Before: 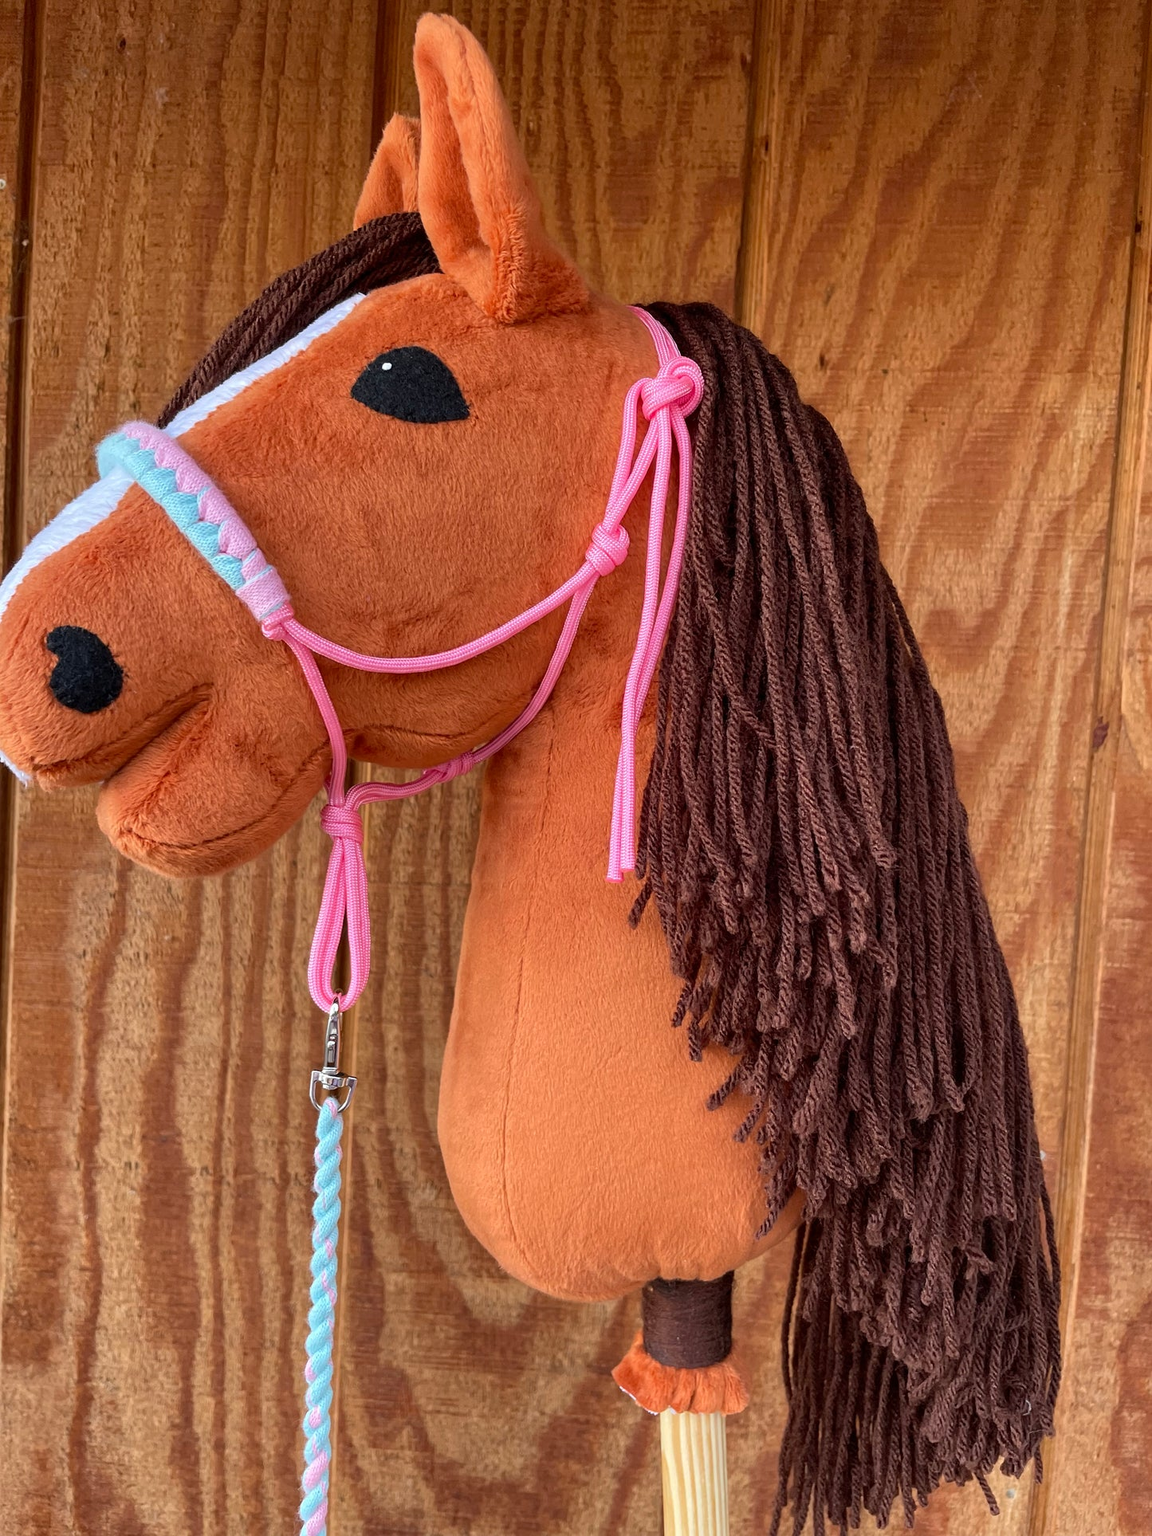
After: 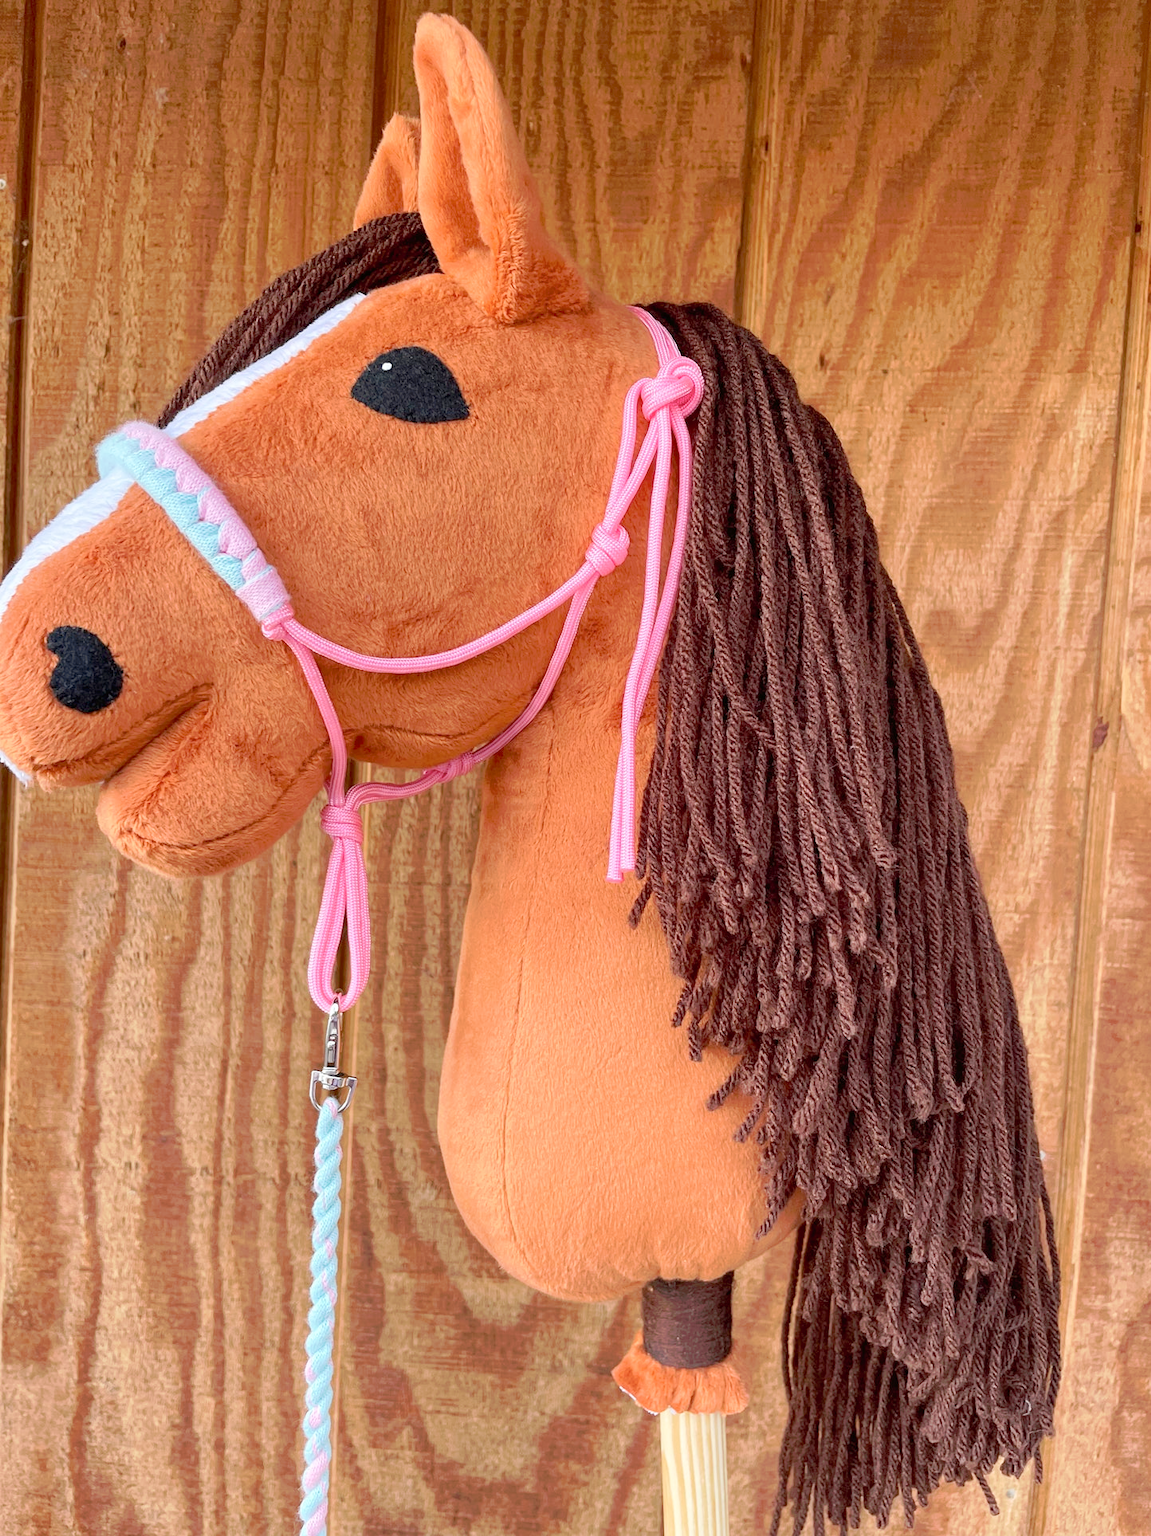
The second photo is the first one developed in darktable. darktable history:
tone curve: curves: ch0 [(0, 0) (0.003, 0.013) (0.011, 0.017) (0.025, 0.035) (0.044, 0.093) (0.069, 0.146) (0.1, 0.179) (0.136, 0.243) (0.177, 0.294) (0.224, 0.332) (0.277, 0.412) (0.335, 0.454) (0.399, 0.531) (0.468, 0.611) (0.543, 0.669) (0.623, 0.738) (0.709, 0.823) (0.801, 0.881) (0.898, 0.951) (1, 1)], preserve colors none
